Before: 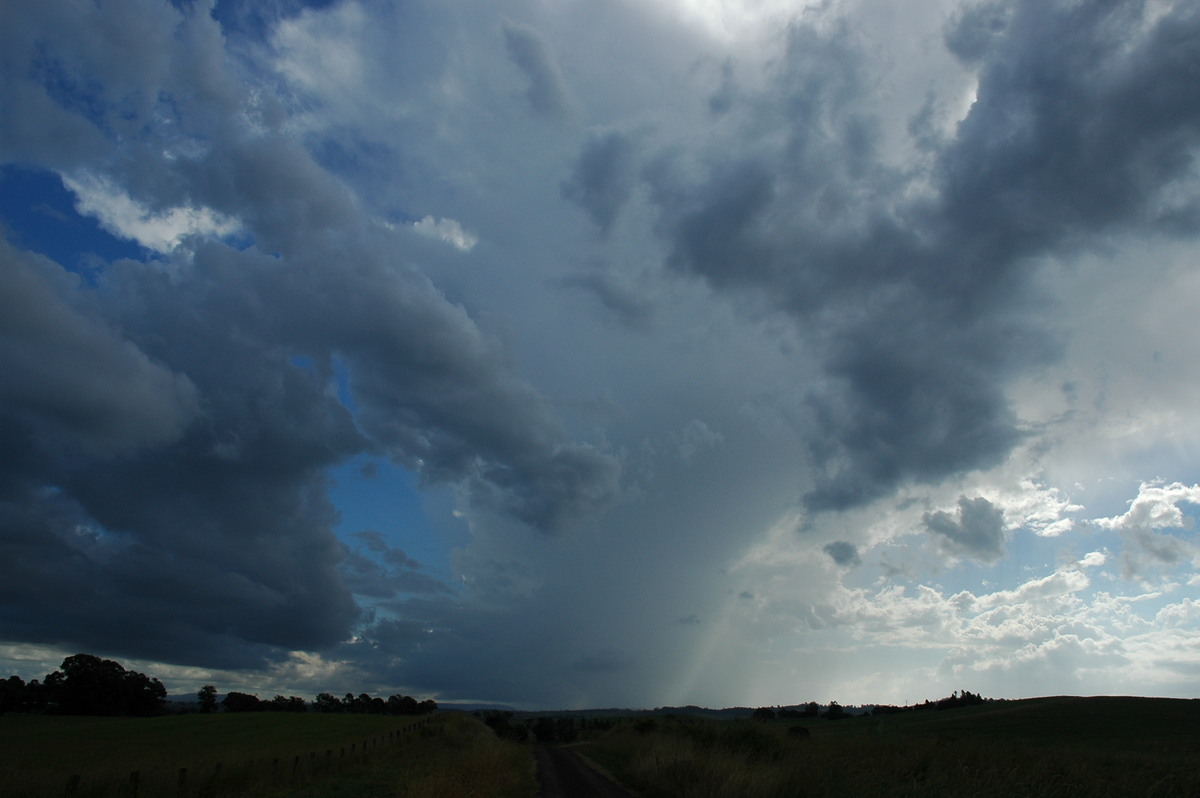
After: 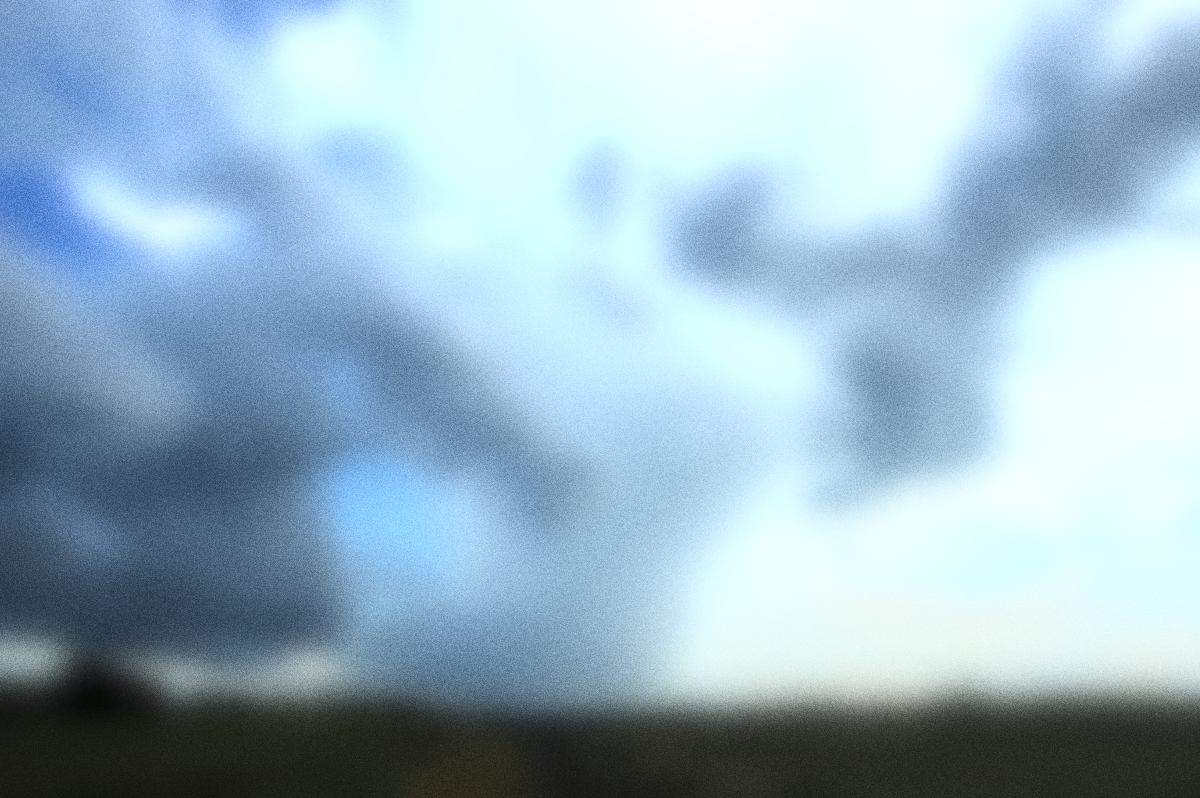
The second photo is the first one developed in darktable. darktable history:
shadows and highlights: shadows 20.55, highlights -20.99, soften with gaussian
grain: coarseness 0.09 ISO, strength 40%
lowpass: radius 16, unbound 0
local contrast: on, module defaults
exposure: black level correction 0, exposure 1.75 EV, compensate exposure bias true, compensate highlight preservation false
color contrast: green-magenta contrast 0.84, blue-yellow contrast 0.86
tone equalizer: -8 EV -0.75 EV, -7 EV -0.7 EV, -6 EV -0.6 EV, -5 EV -0.4 EV, -3 EV 0.4 EV, -2 EV 0.6 EV, -1 EV 0.7 EV, +0 EV 0.75 EV, edges refinement/feathering 500, mask exposure compensation -1.57 EV, preserve details no
